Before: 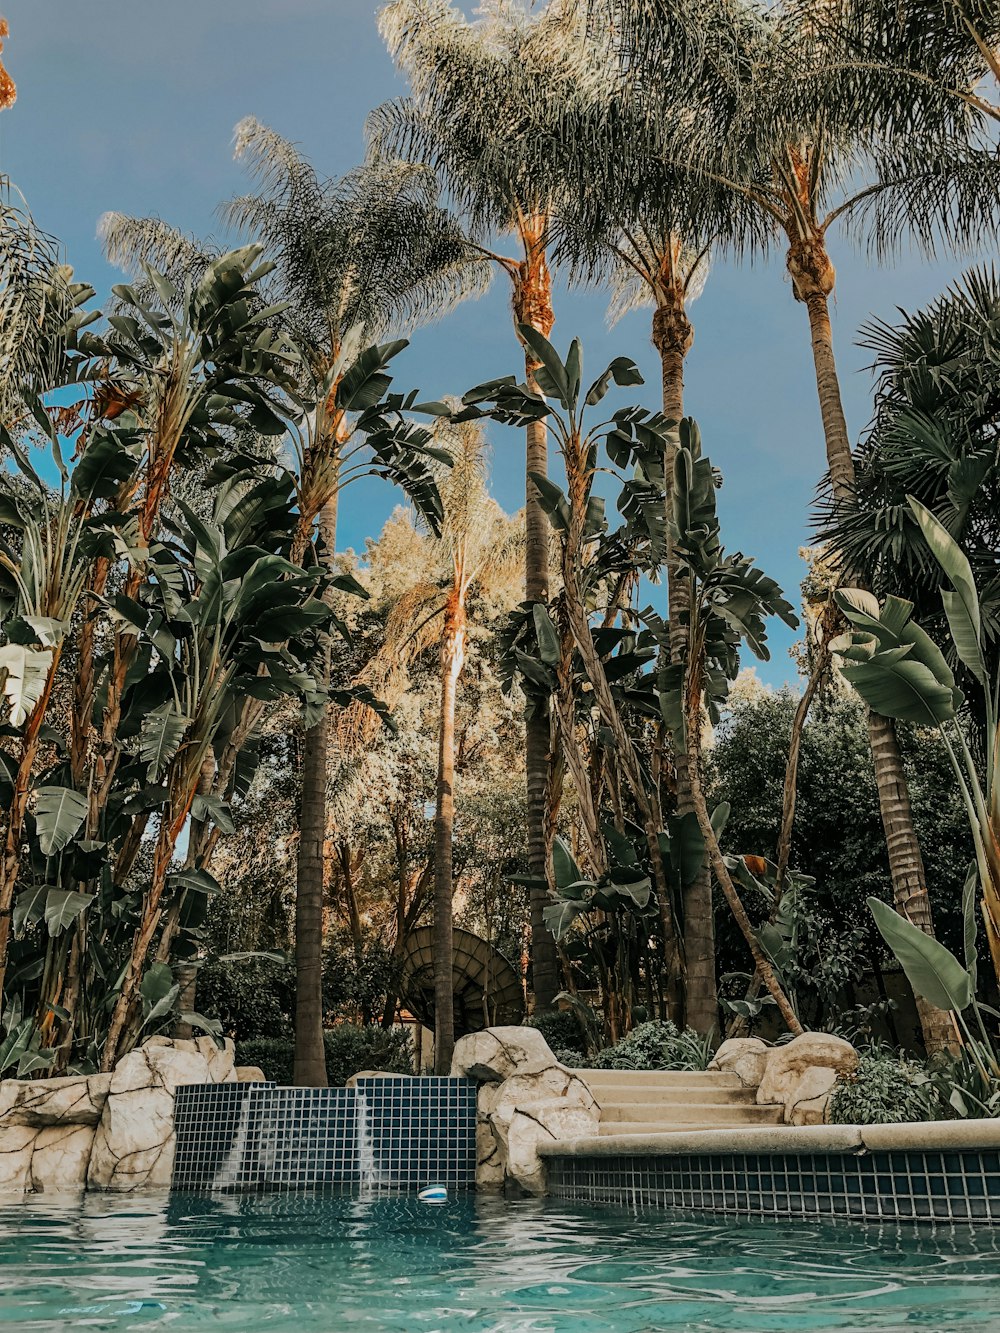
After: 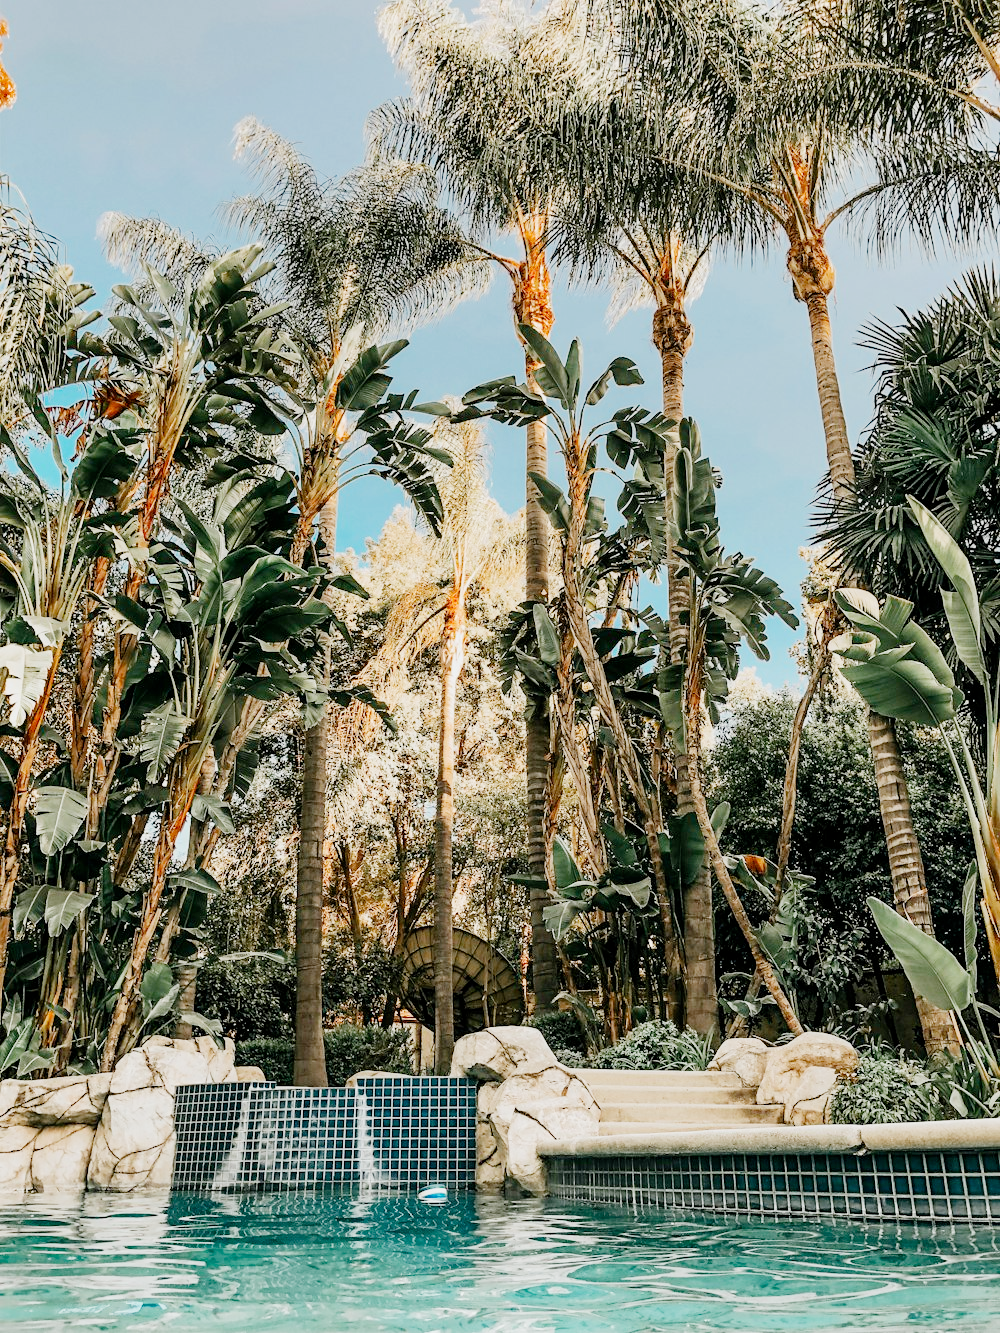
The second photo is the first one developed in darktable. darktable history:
filmic rgb: middle gray luminance 30%, black relative exposure -9 EV, white relative exposure 7 EV, threshold 6 EV, target black luminance 0%, hardness 2.94, latitude 2.04%, contrast 0.963, highlights saturation mix 5%, shadows ↔ highlights balance 12.16%, add noise in highlights 0, preserve chrominance no, color science v3 (2019), use custom middle-gray values true, iterations of high-quality reconstruction 0, contrast in highlights soft, enable highlight reconstruction true
exposure: black level correction 0, exposure 2.327 EV, compensate exposure bias true, compensate highlight preservation false
